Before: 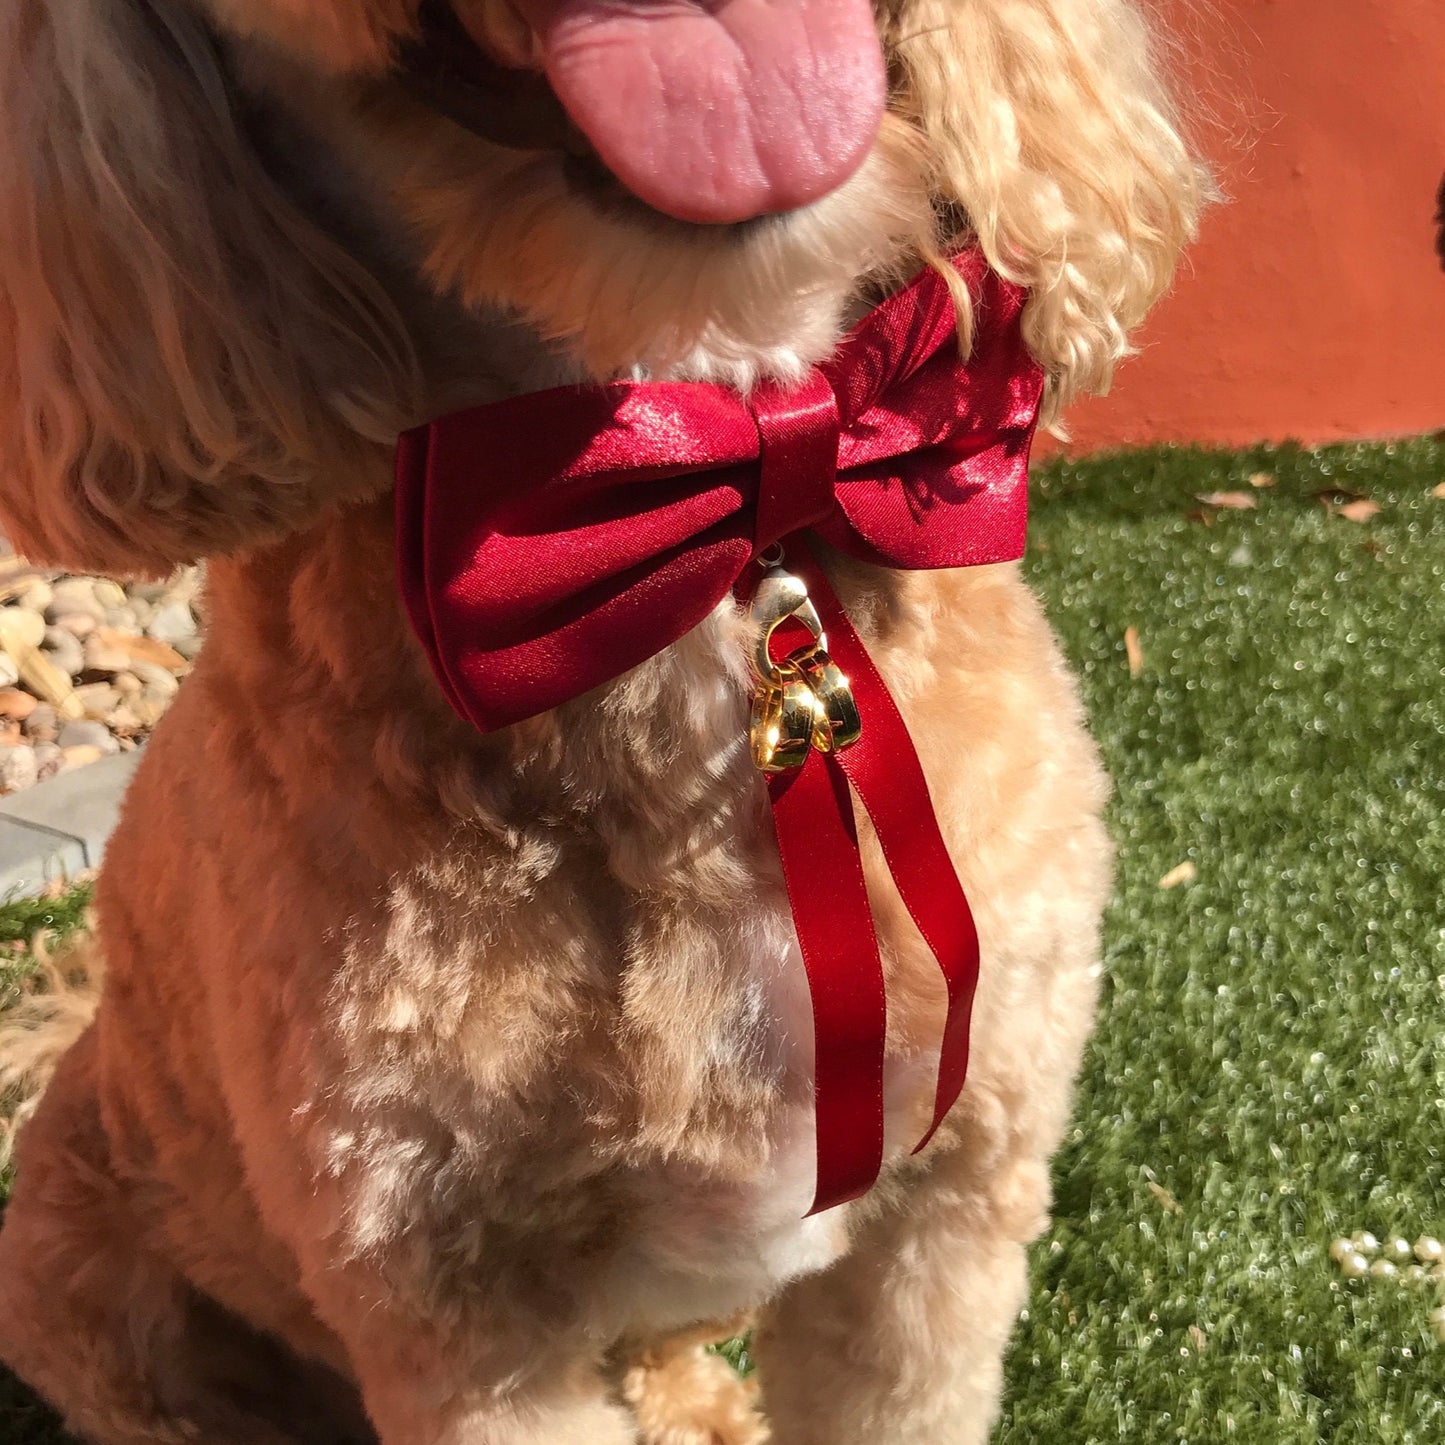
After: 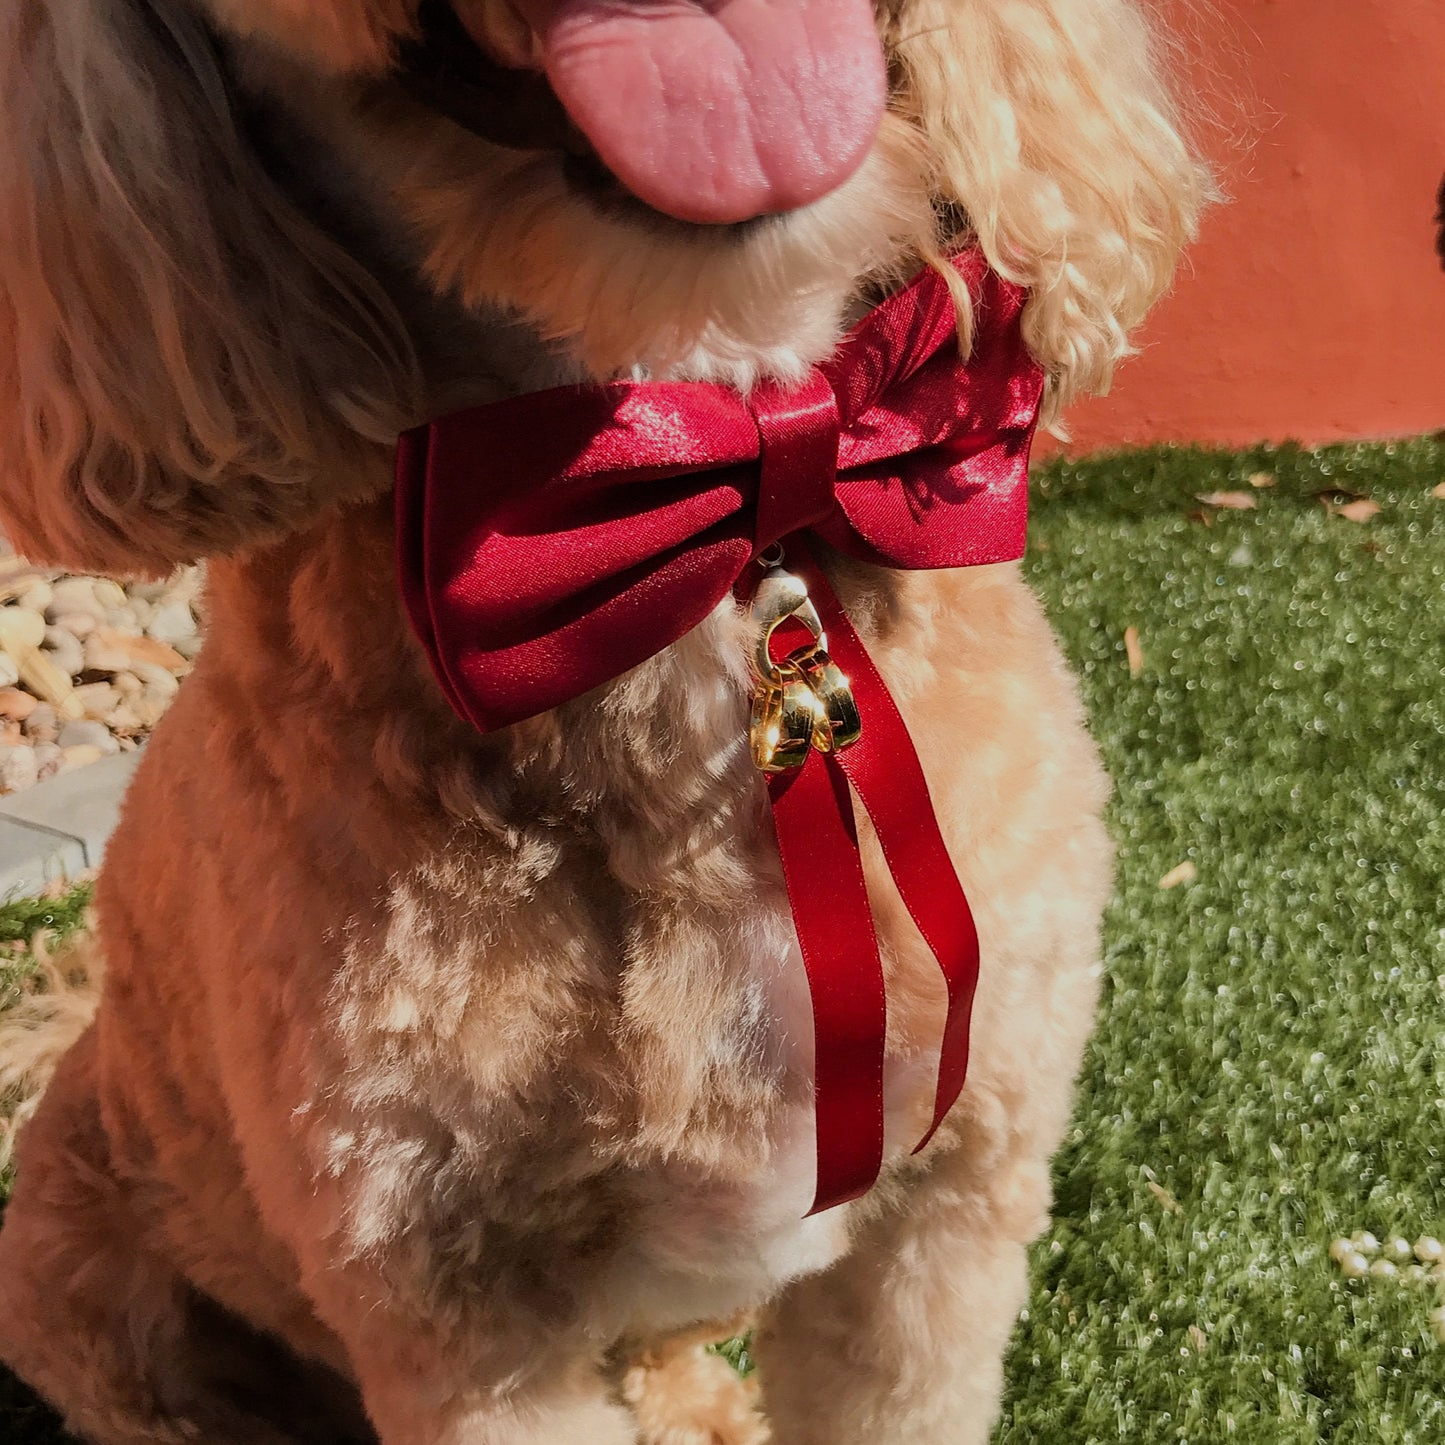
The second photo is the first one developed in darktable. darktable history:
sharpen: amount 0.2
filmic rgb: black relative exposure -16 EV, white relative exposure 6.92 EV, hardness 4.7
